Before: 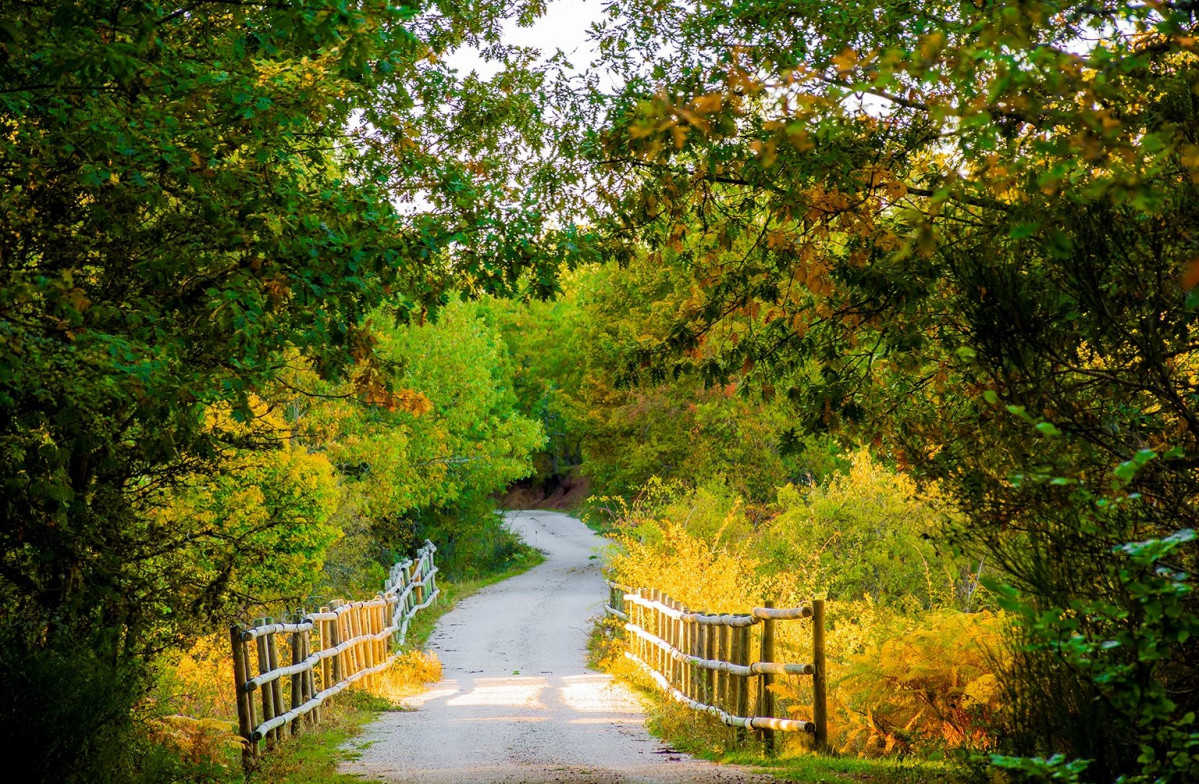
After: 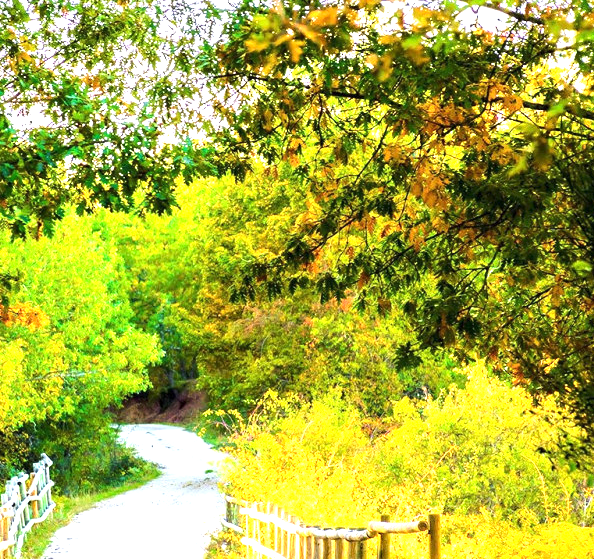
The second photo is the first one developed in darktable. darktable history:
tone equalizer: -8 EV 0.001 EV, -7 EV -0.002 EV, -6 EV 0.002 EV, -5 EV -0.03 EV, -4 EV -0.116 EV, -3 EV -0.169 EV, -2 EV 0.24 EV, -1 EV 0.702 EV, +0 EV 0.493 EV
exposure: exposure 0.943 EV, compensate highlight preservation false
crop: left 32.075%, top 10.976%, right 18.355%, bottom 17.596%
